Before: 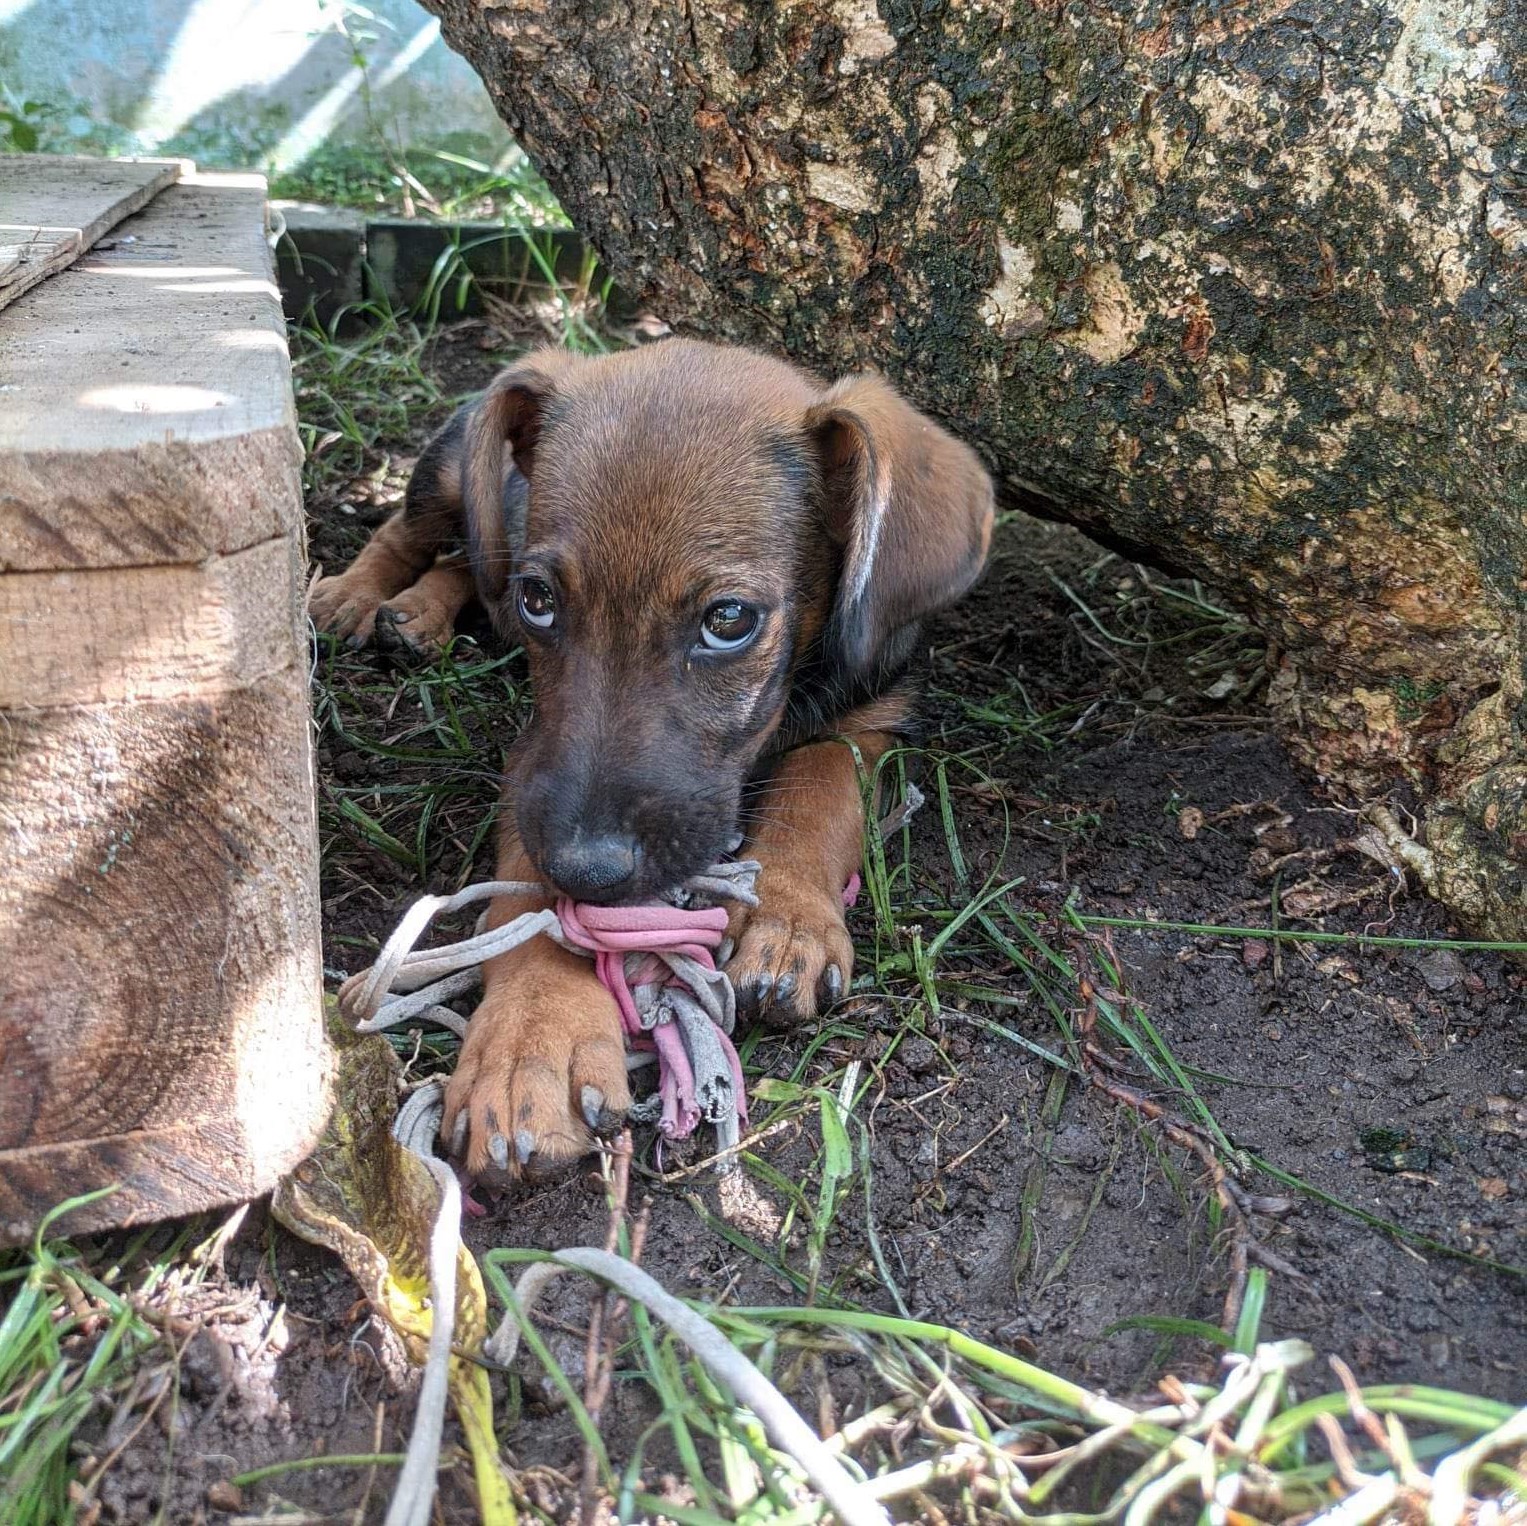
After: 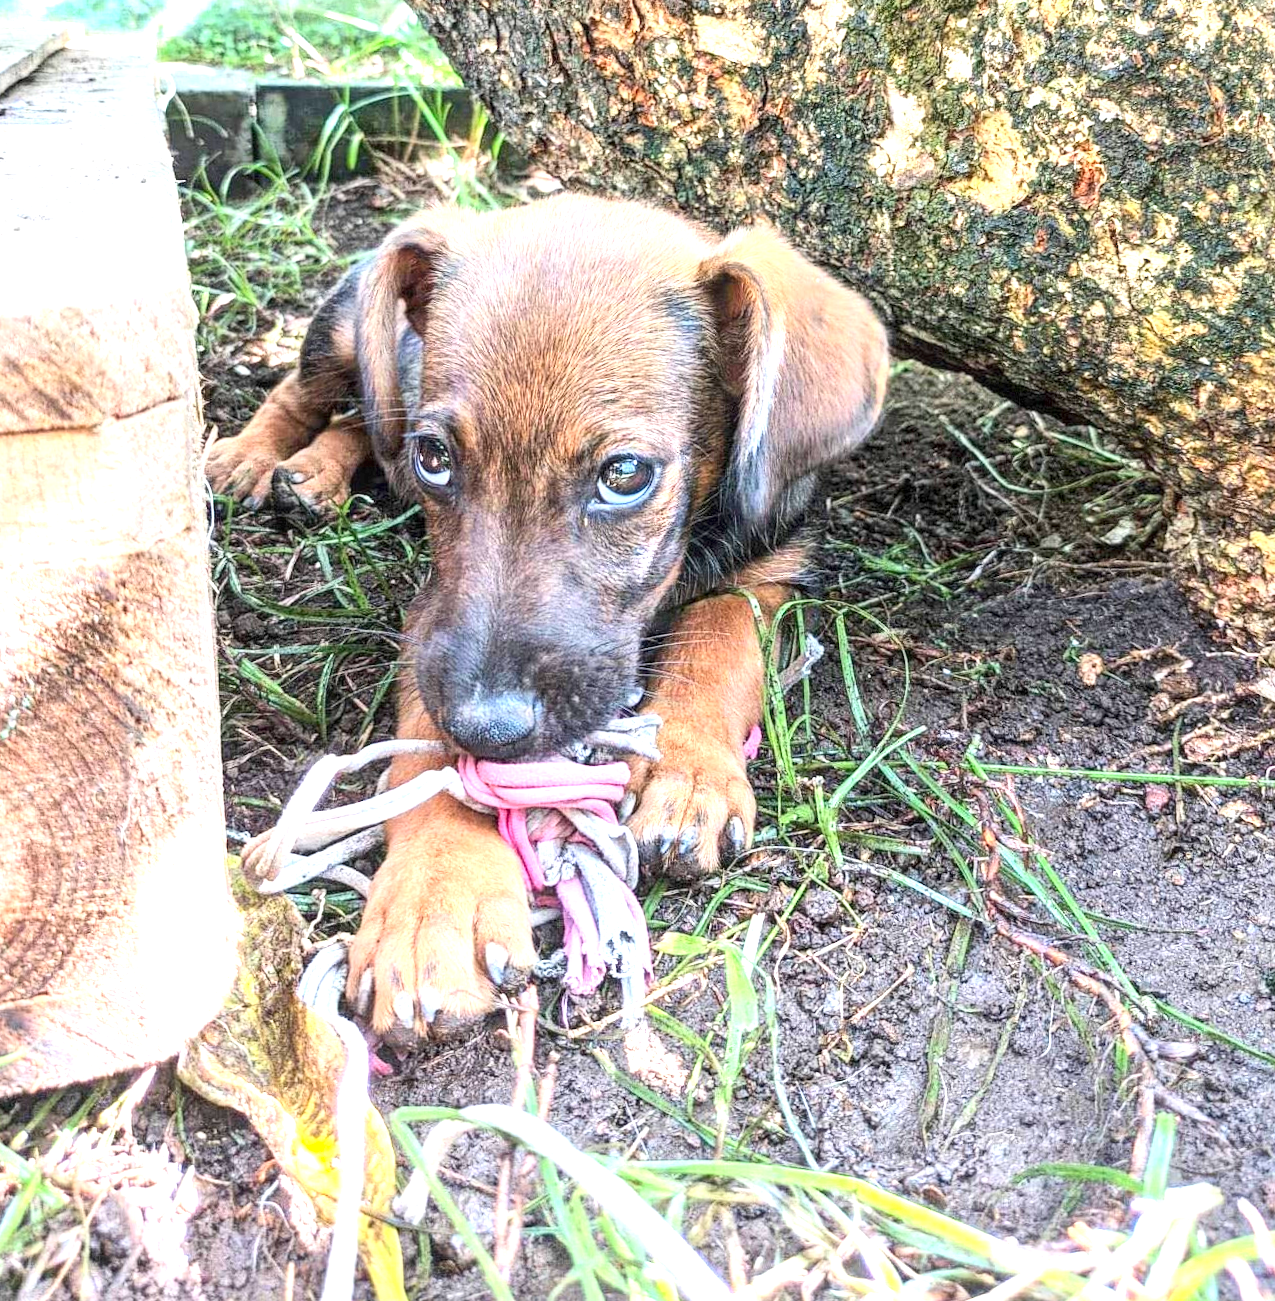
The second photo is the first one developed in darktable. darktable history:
crop: left 6.446%, top 8.188%, right 9.538%, bottom 3.548%
local contrast: on, module defaults
rotate and perspective: rotation -1°, crop left 0.011, crop right 0.989, crop top 0.025, crop bottom 0.975
contrast brightness saturation: contrast 0.2, brightness 0.16, saturation 0.22
exposure: black level correction 0, exposure 1.6 EV, compensate exposure bias true, compensate highlight preservation false
